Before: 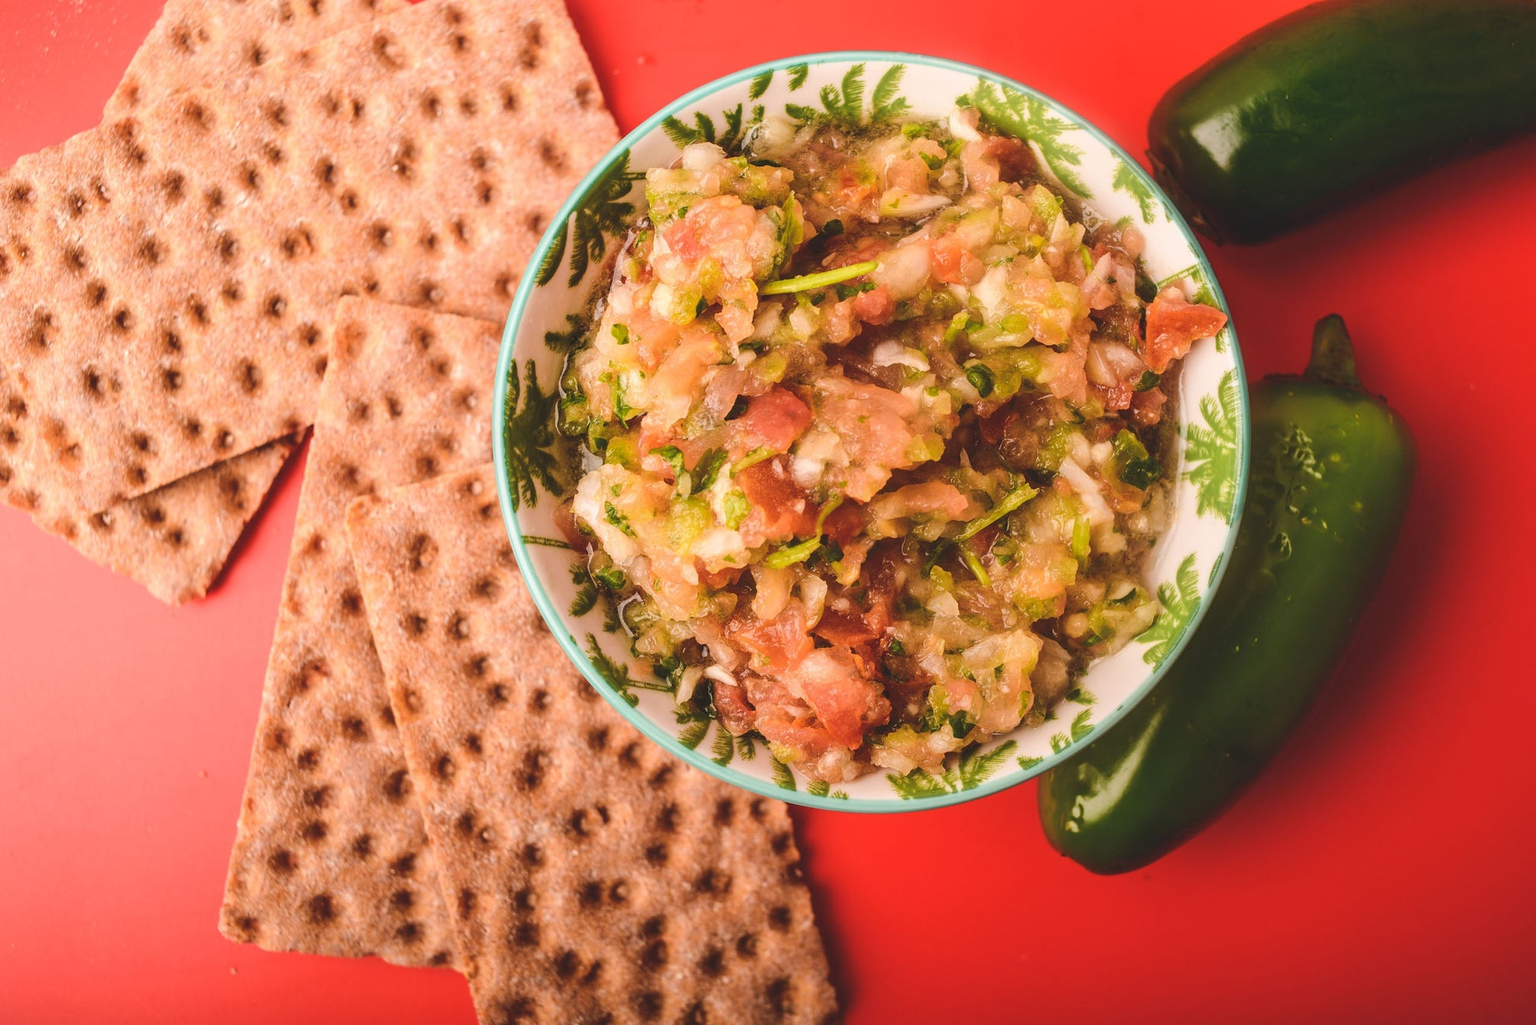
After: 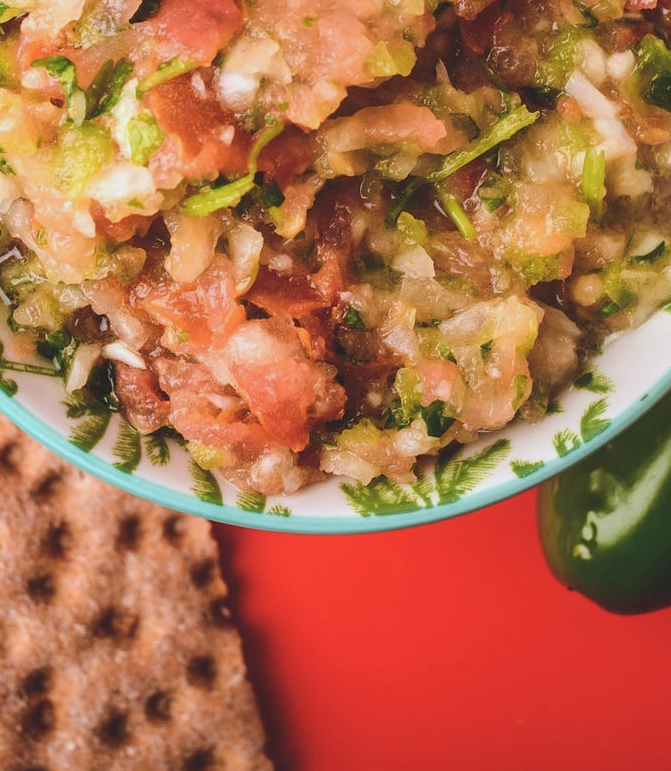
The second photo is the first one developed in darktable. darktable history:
color calibration: illuminant F (fluorescent), F source F9 (Cool White Deluxe 4150 K) – high CRI, x 0.374, y 0.373, temperature 4152.73 K
crop: left 40.718%, top 39.343%, right 25.722%, bottom 2.807%
